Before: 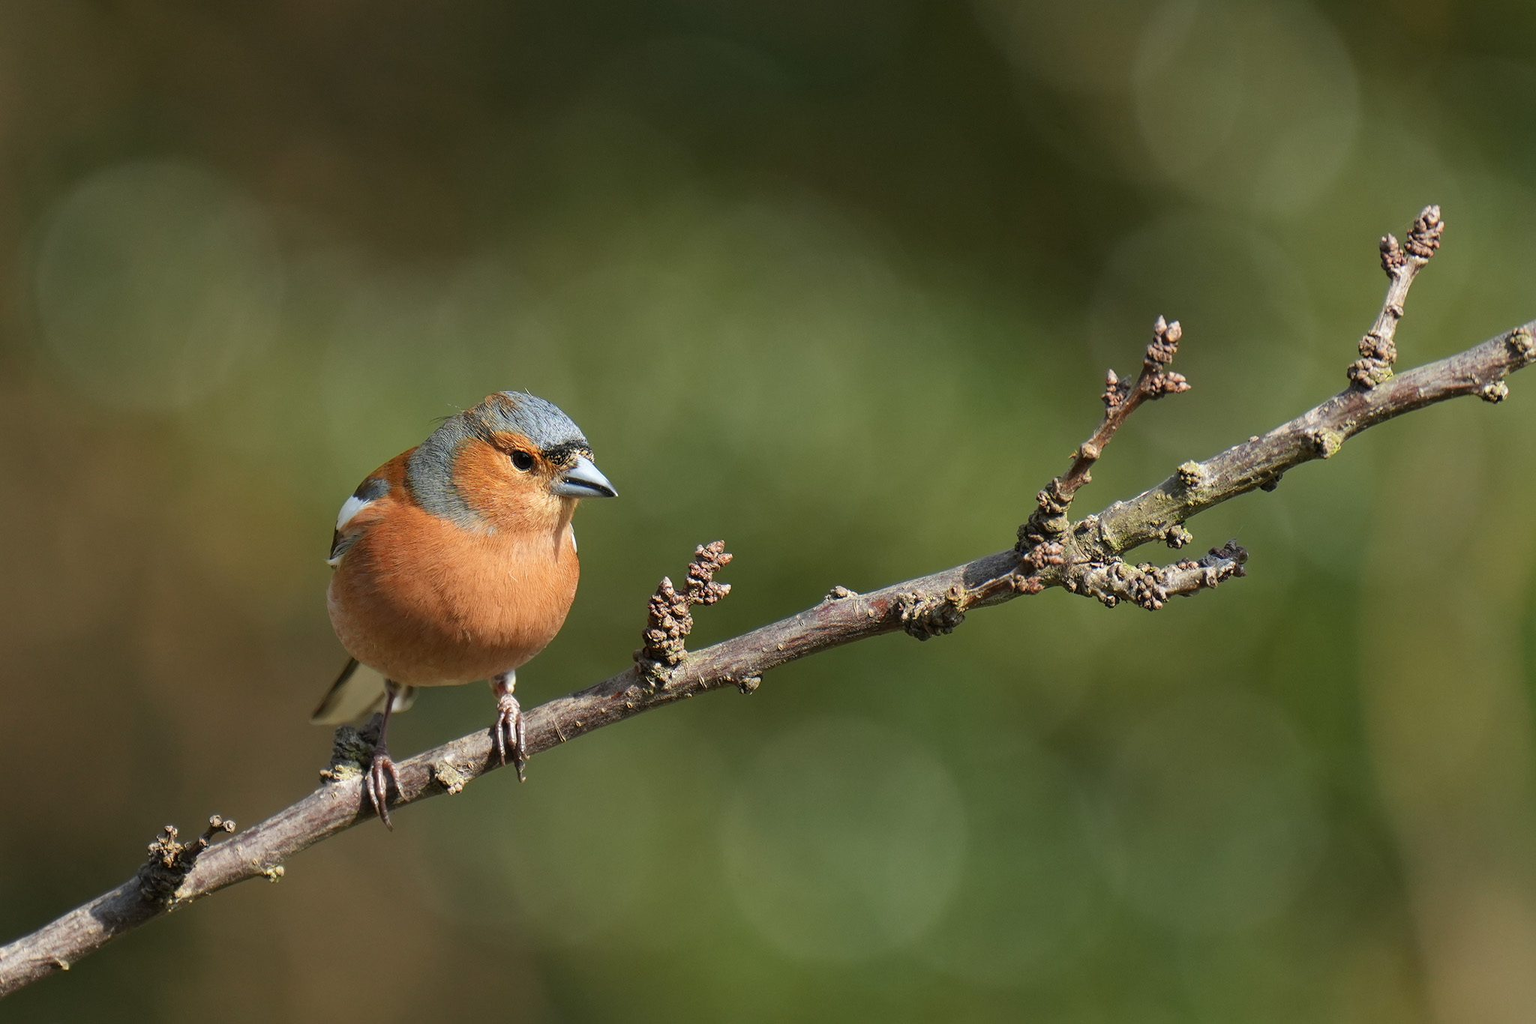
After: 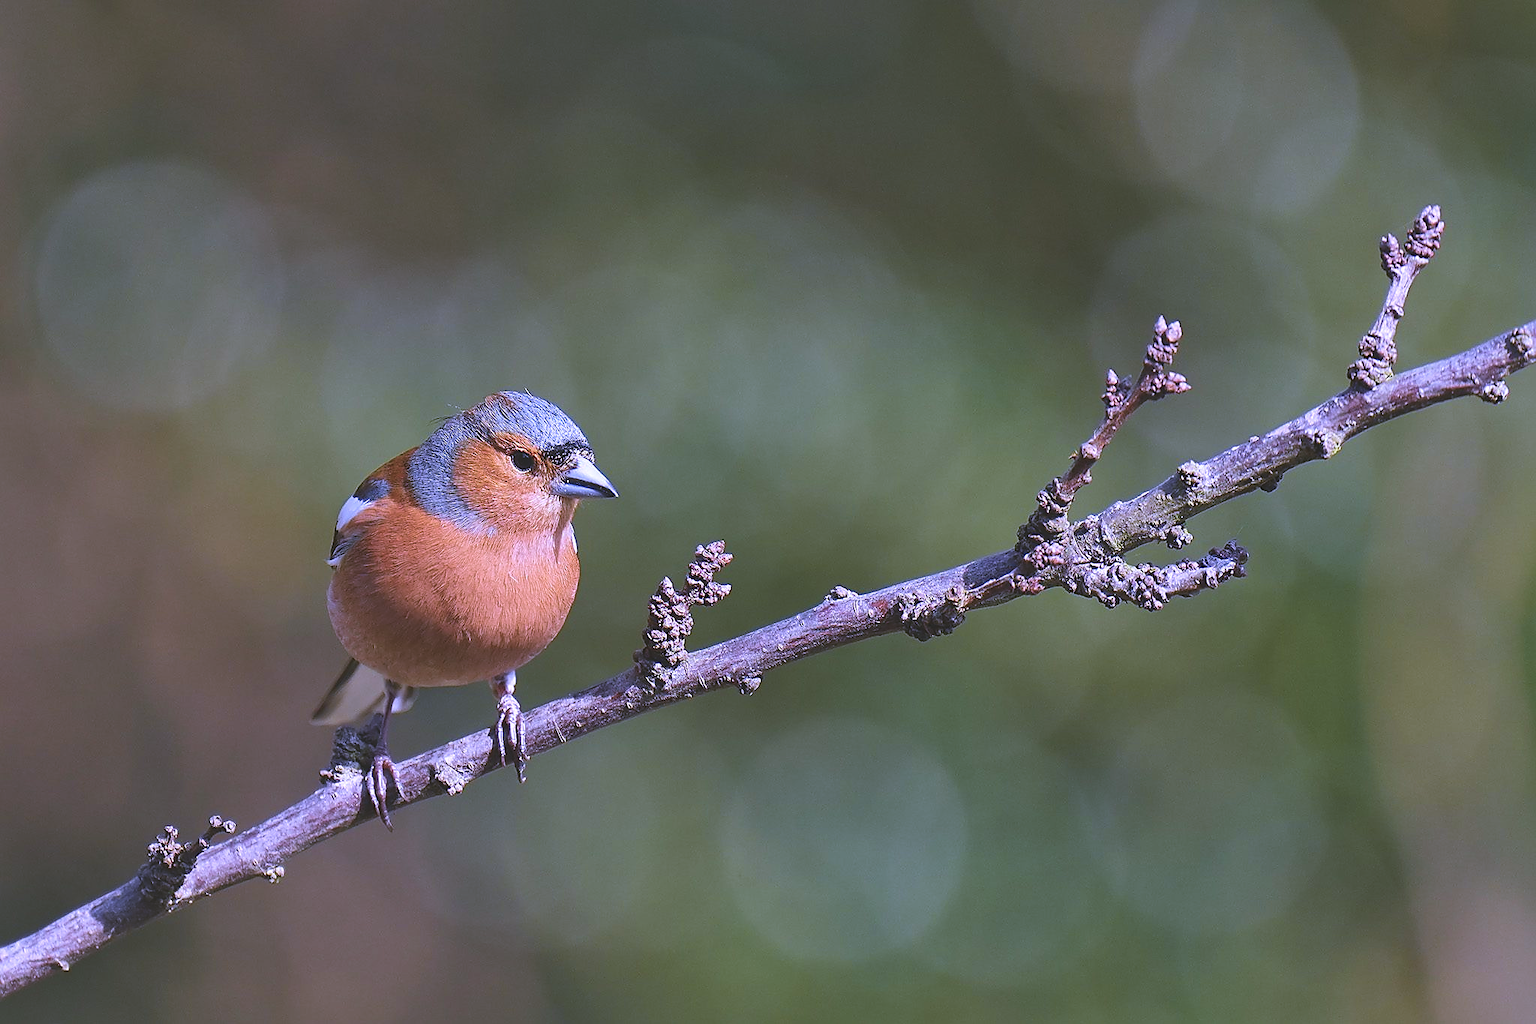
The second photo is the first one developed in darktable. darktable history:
shadows and highlights: soften with gaussian
sharpen: radius 1.4, amount 1.25, threshold 0.7
white balance: red 0.98, blue 1.61
local contrast: mode bilateral grid, contrast 20, coarseness 50, detail 120%, midtone range 0.2
exposure: black level correction -0.025, exposure -0.117 EV, compensate highlight preservation false
velvia: on, module defaults
